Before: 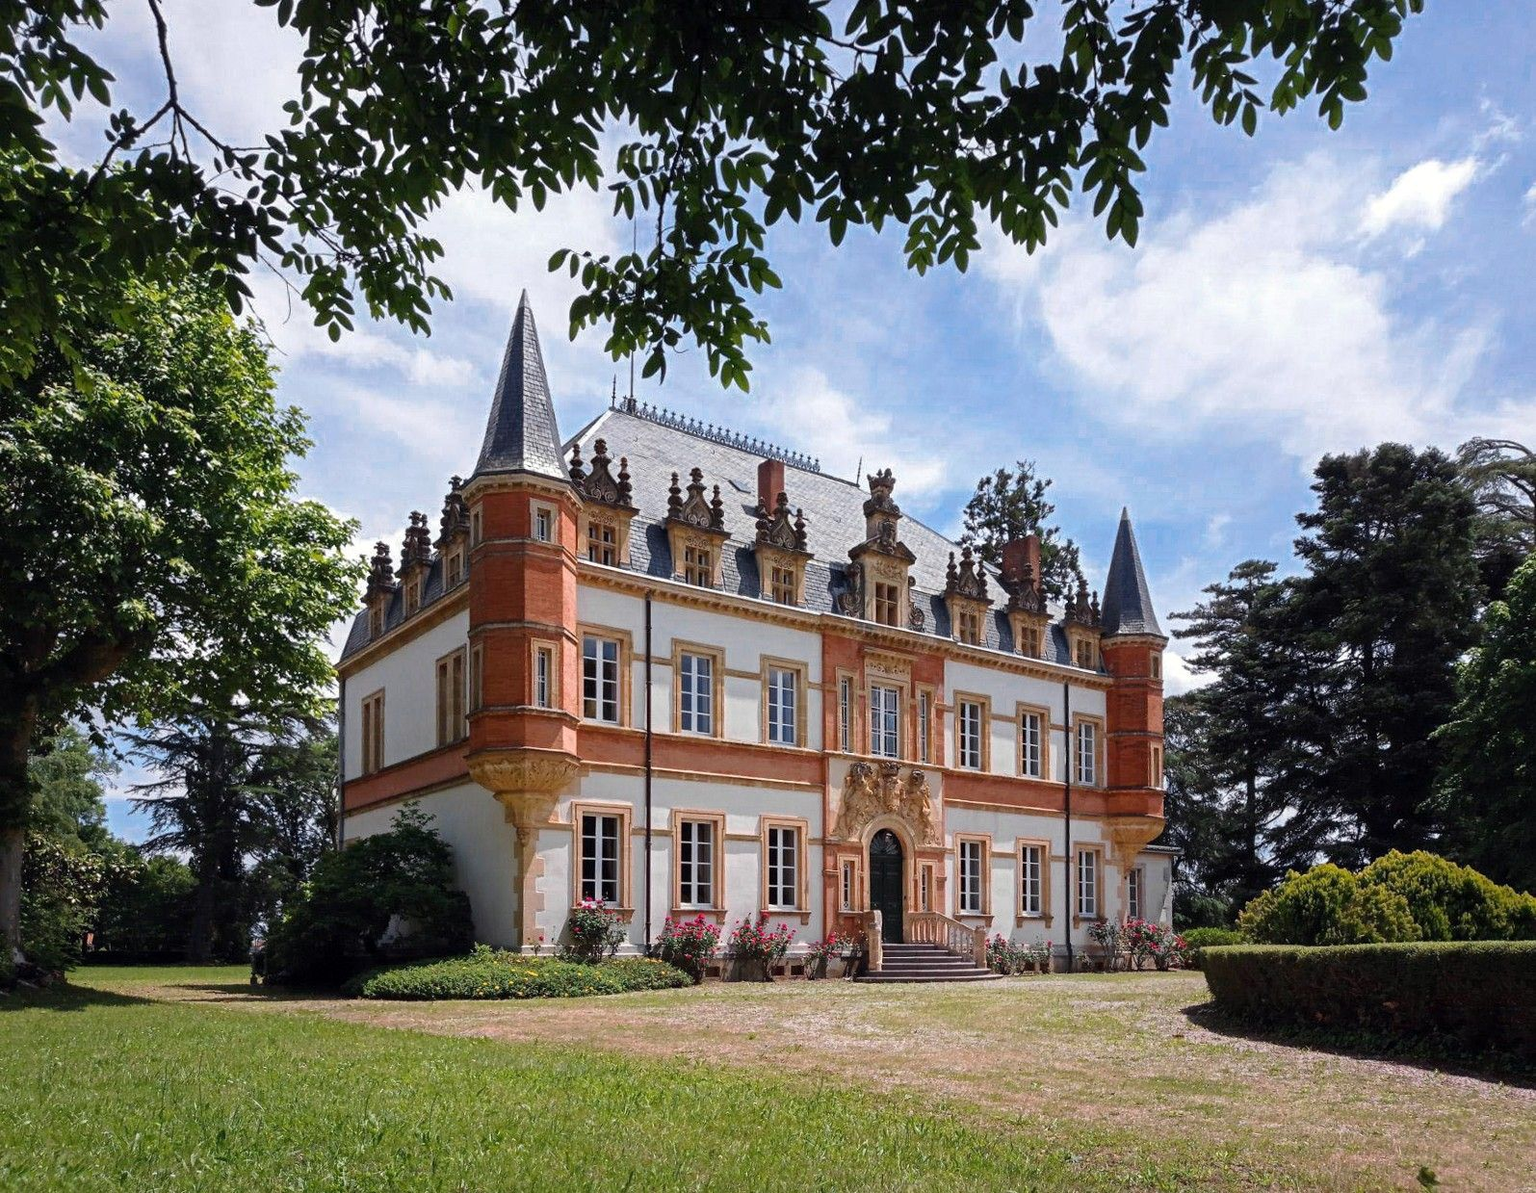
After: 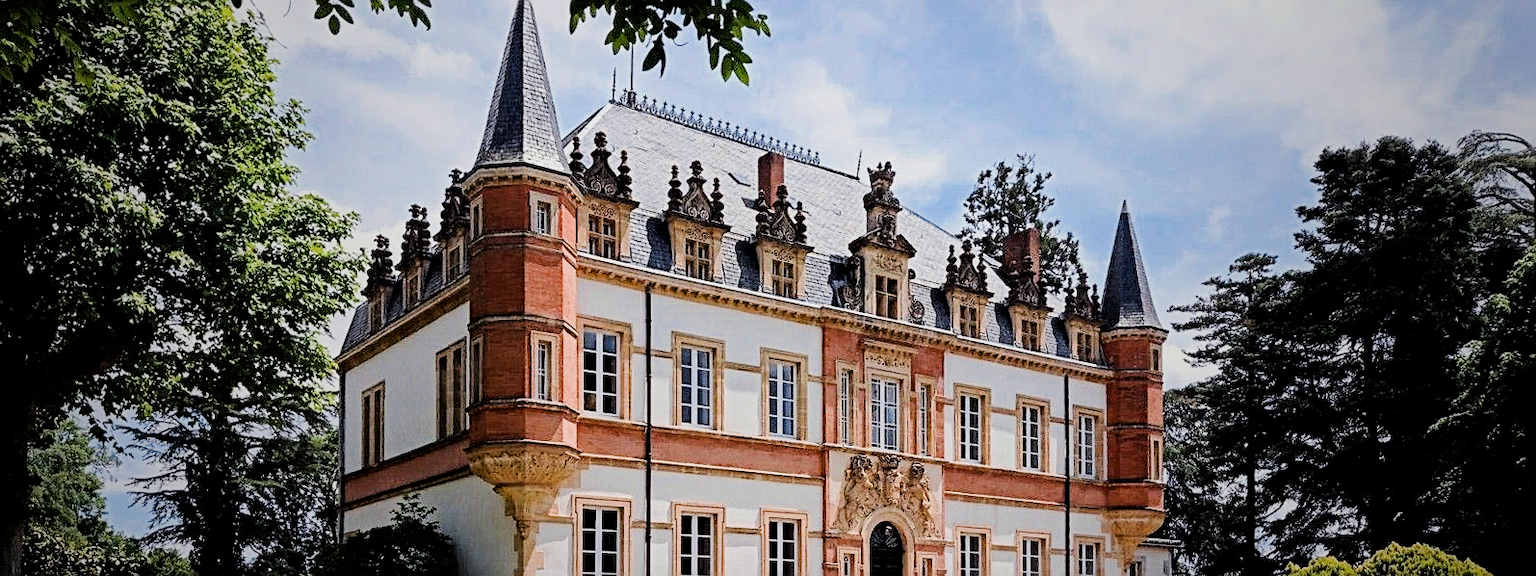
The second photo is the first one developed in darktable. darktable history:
crop and rotate: top 25.809%, bottom 25.783%
tone equalizer: -8 EV -0.748 EV, -7 EV -0.726 EV, -6 EV -0.624 EV, -5 EV -0.387 EV, -3 EV 0.366 EV, -2 EV 0.6 EV, -1 EV 0.693 EV, +0 EV 0.758 EV, edges refinement/feathering 500, mask exposure compensation -1.57 EV, preserve details no
haze removal: compatibility mode true, adaptive false
exposure: black level correction 0.001, exposure 0.498 EV, compensate highlight preservation false
filmic rgb: black relative exposure -6.06 EV, white relative exposure 6.96 EV, hardness 2.26
vignetting: fall-off start 34.42%, fall-off radius 64.5%, brightness -0.387, saturation 0.015, width/height ratio 0.963, unbound false
sharpen: on, module defaults
